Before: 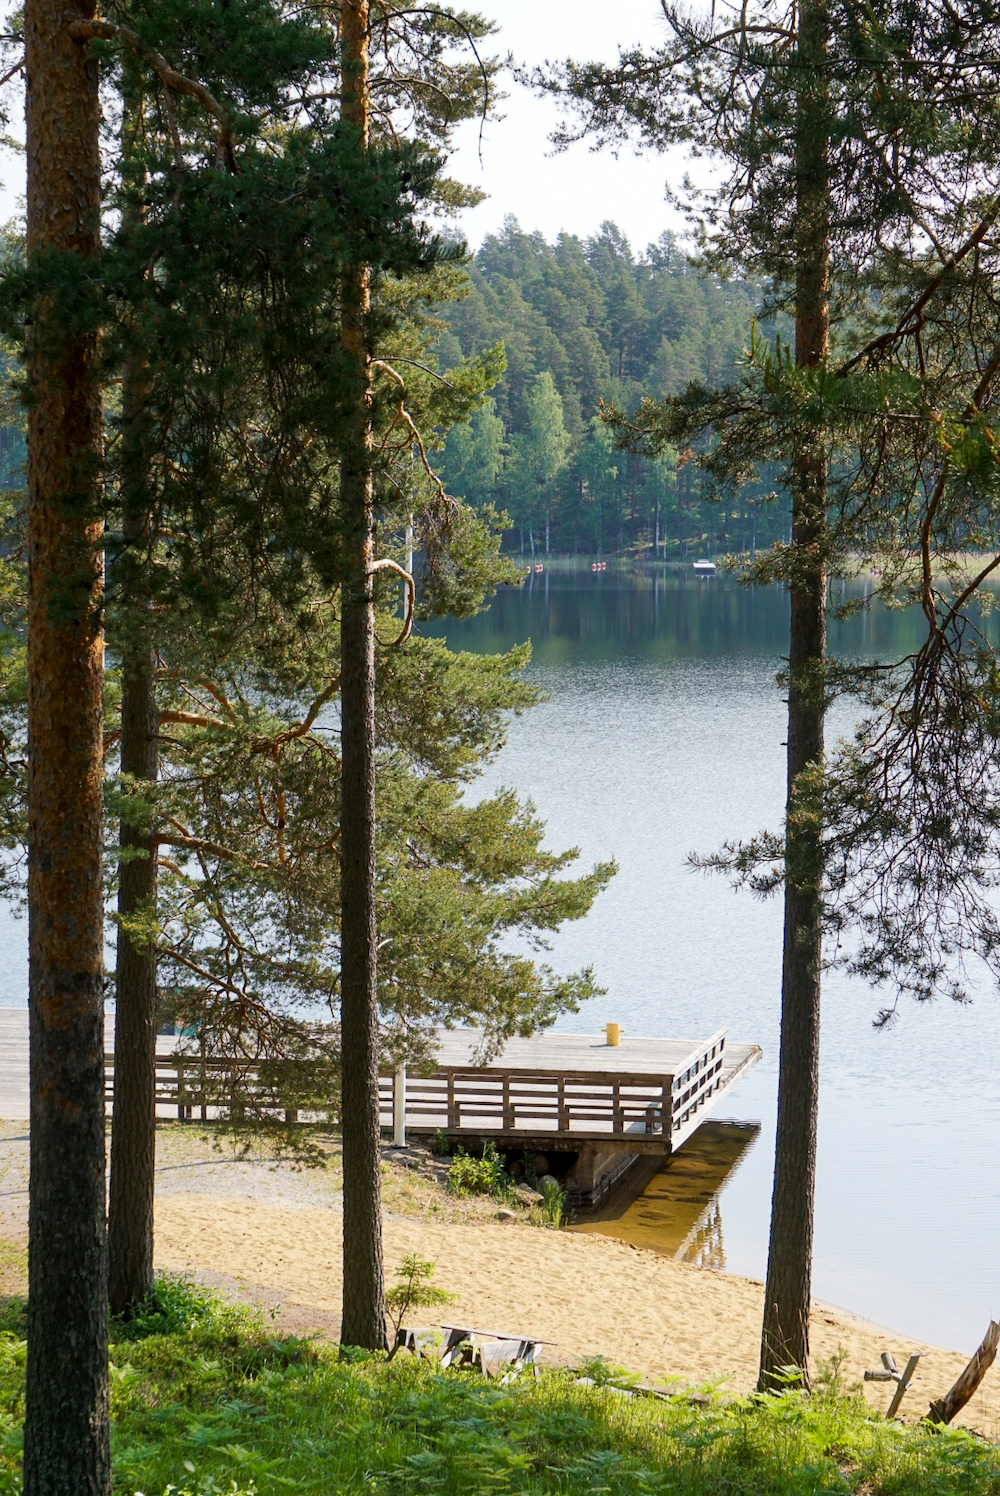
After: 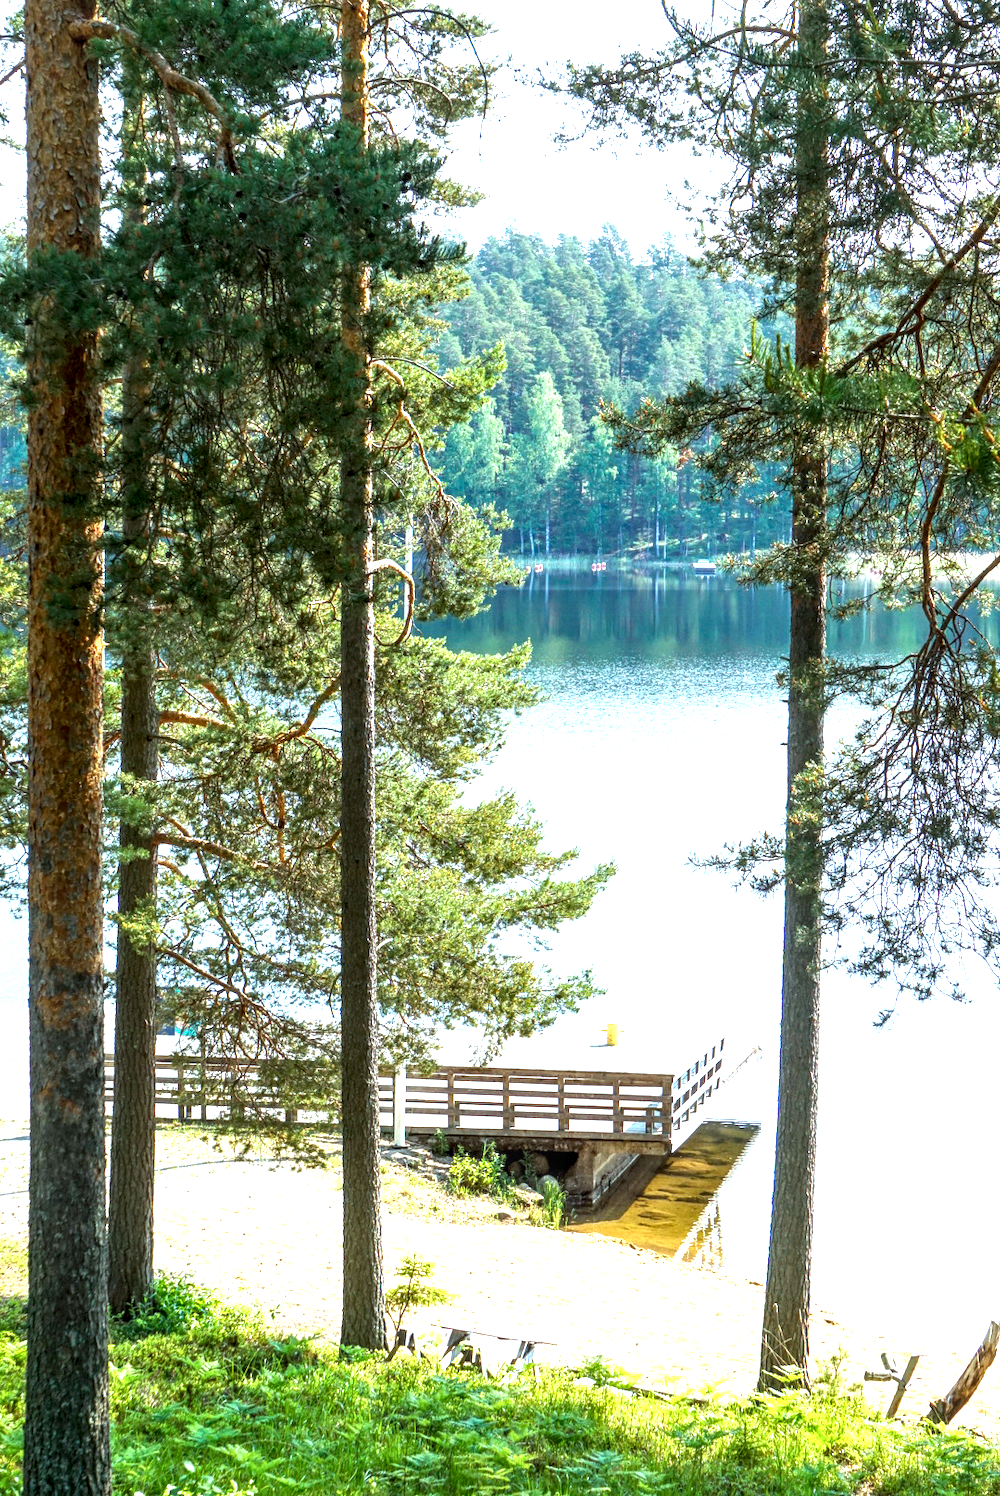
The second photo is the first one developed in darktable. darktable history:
local contrast: highlights 21%, detail 150%
exposure: black level correction 0, exposure 1.392 EV, compensate highlight preservation false
color correction: highlights a* -9.98, highlights b* -9.85
color balance rgb: linear chroma grading › global chroma 0.993%, perceptual saturation grading › global saturation 0.561%, global vibrance 20%
